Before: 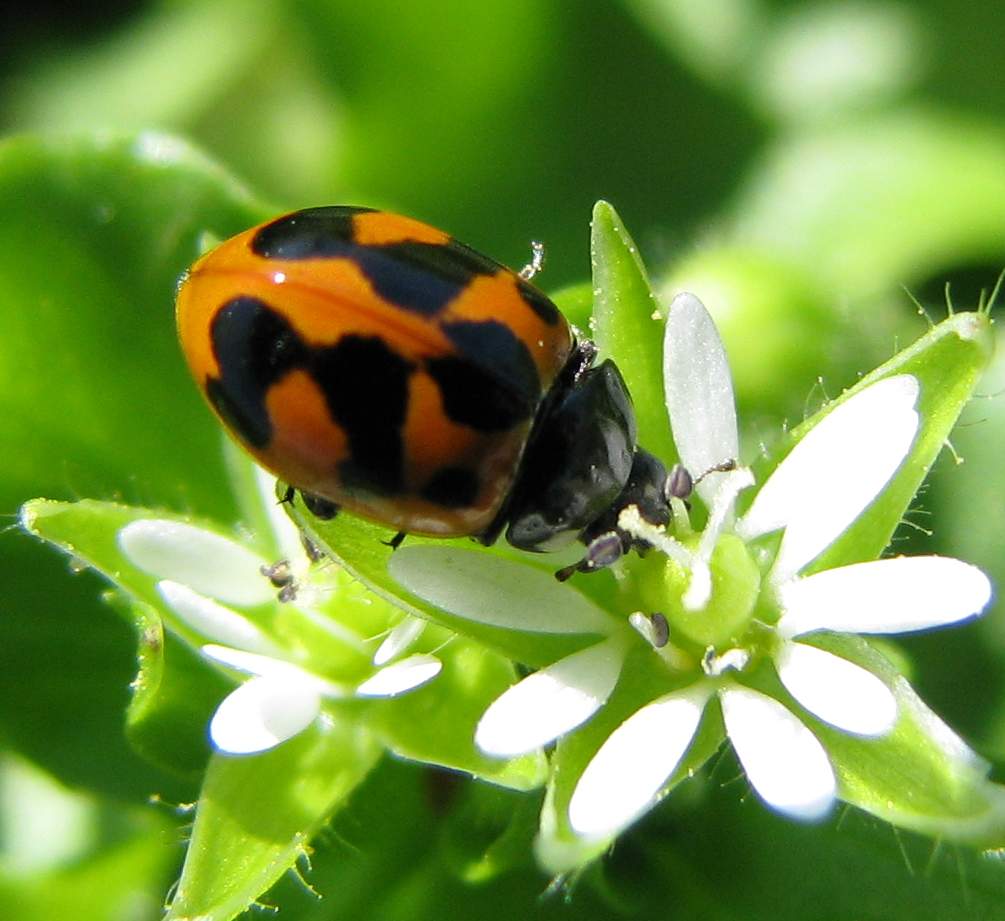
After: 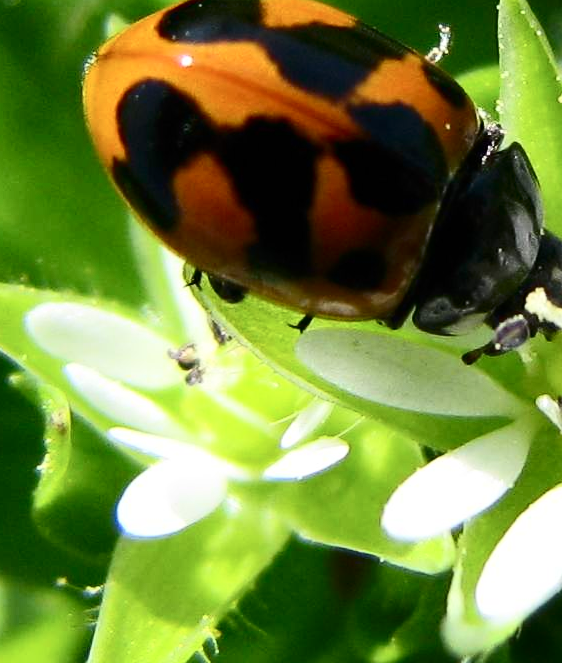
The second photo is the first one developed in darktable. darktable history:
tone equalizer: on, module defaults
contrast brightness saturation: contrast 0.296
crop: left 9.264%, top 23.665%, right 34.754%, bottom 4.241%
